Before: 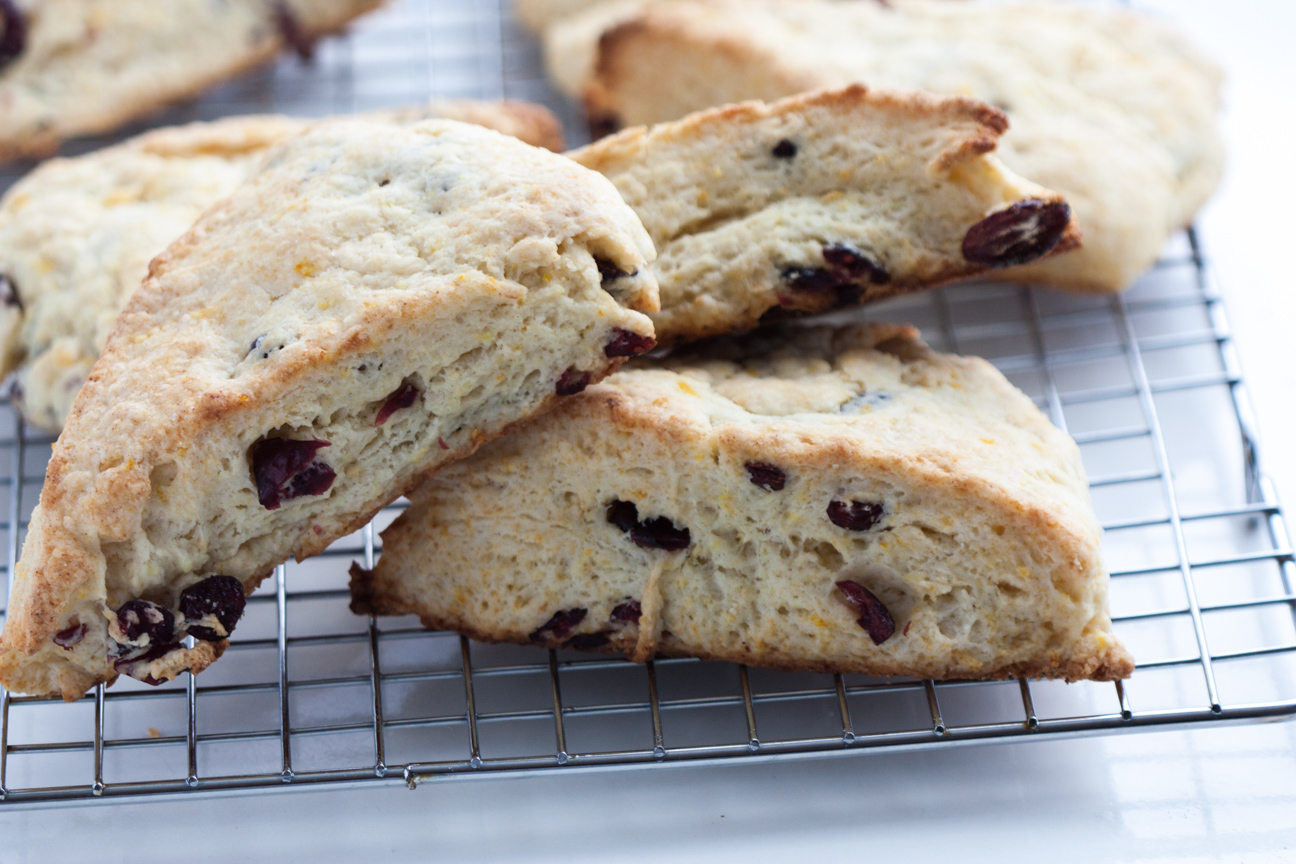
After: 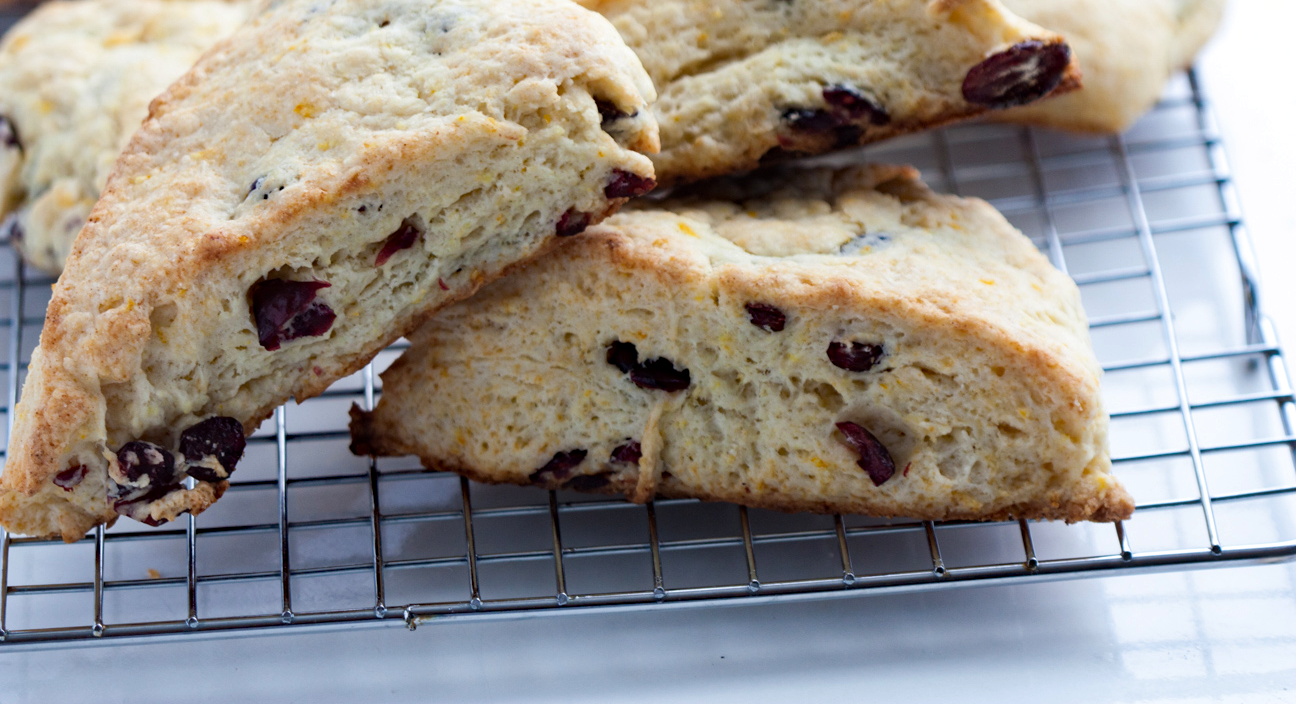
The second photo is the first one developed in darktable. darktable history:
crop and rotate: top 18.479%
haze removal: strength 0.282, distance 0.251, compatibility mode true, adaptive false
